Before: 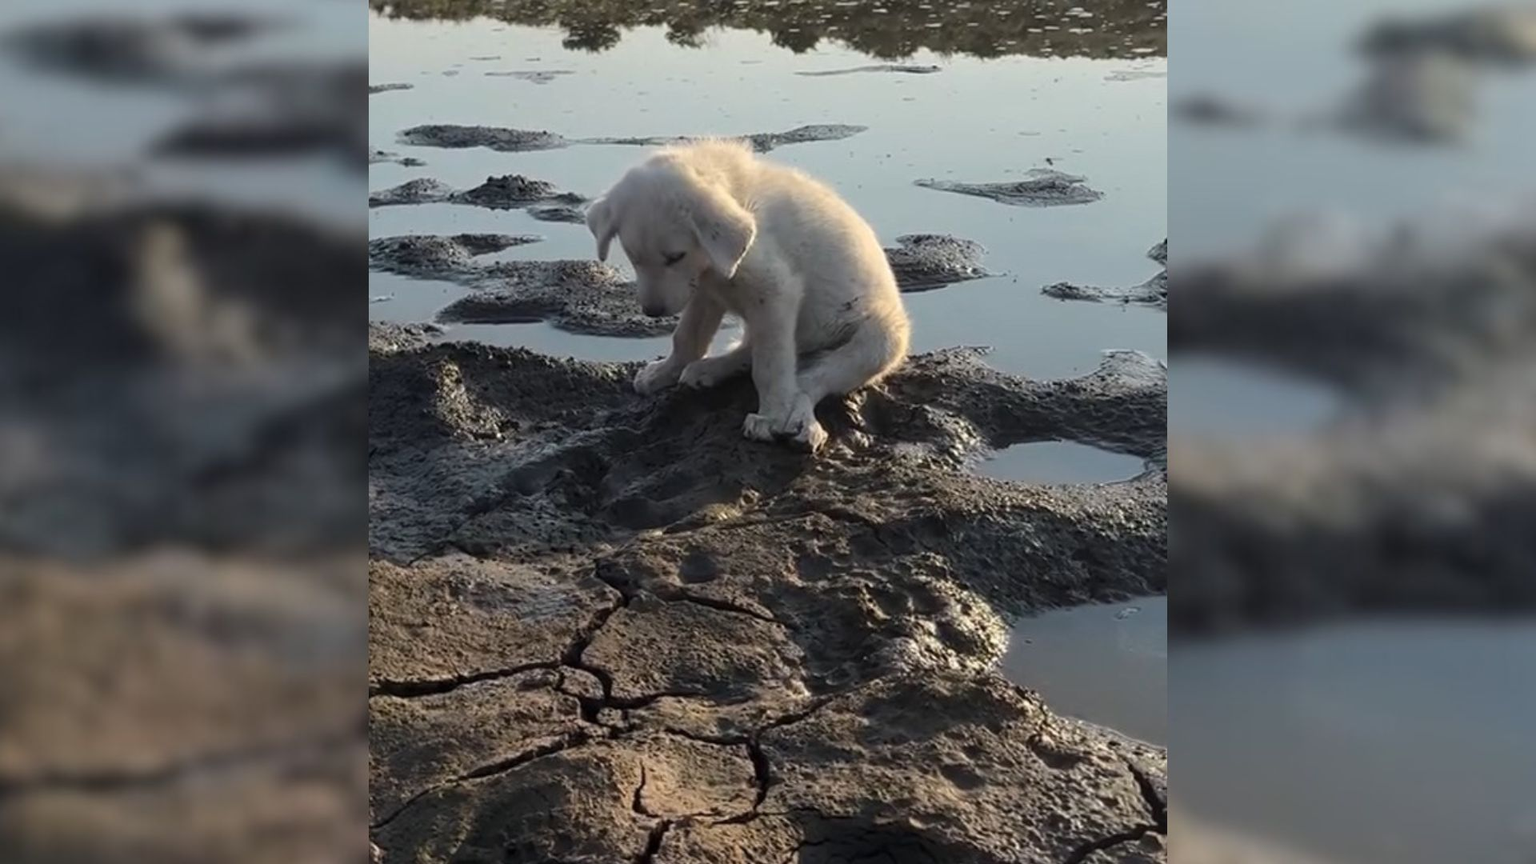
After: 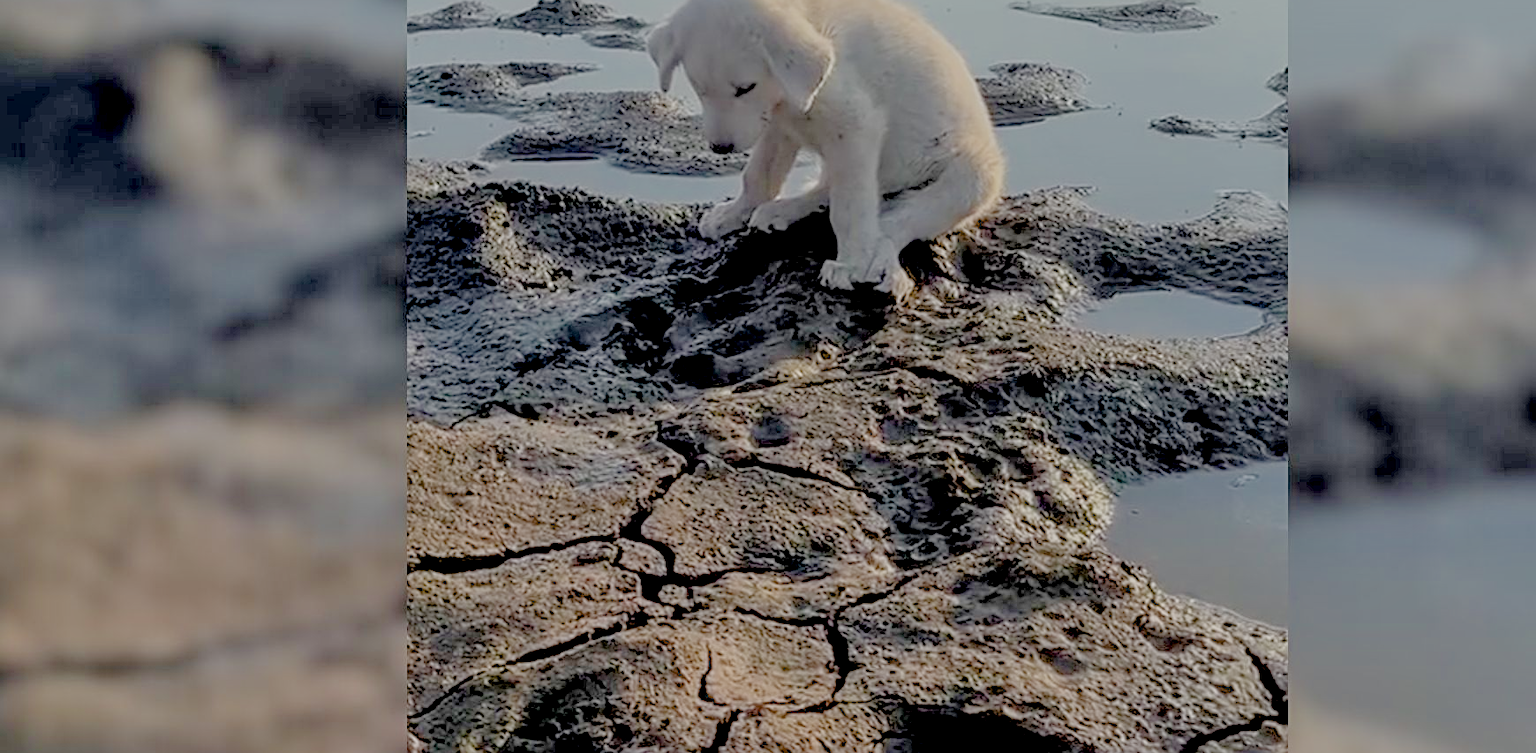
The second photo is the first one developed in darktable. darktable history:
local contrast: detail 130%
tone equalizer: -7 EV 0.158 EV, -6 EV 0.599 EV, -5 EV 1.16 EV, -4 EV 1.33 EV, -3 EV 1.14 EV, -2 EV 0.6 EV, -1 EV 0.154 EV
crop: top 20.567%, right 9.357%, bottom 0.333%
exposure: black level correction 0.012, exposure 0.693 EV, compensate highlight preservation false
sharpen: radius 3.119
filmic rgb: black relative exposure -7.96 EV, white relative exposure 8.05 EV, target black luminance 0%, hardness 2.43, latitude 76.24%, contrast 0.547, shadows ↔ highlights balance 0.014%
